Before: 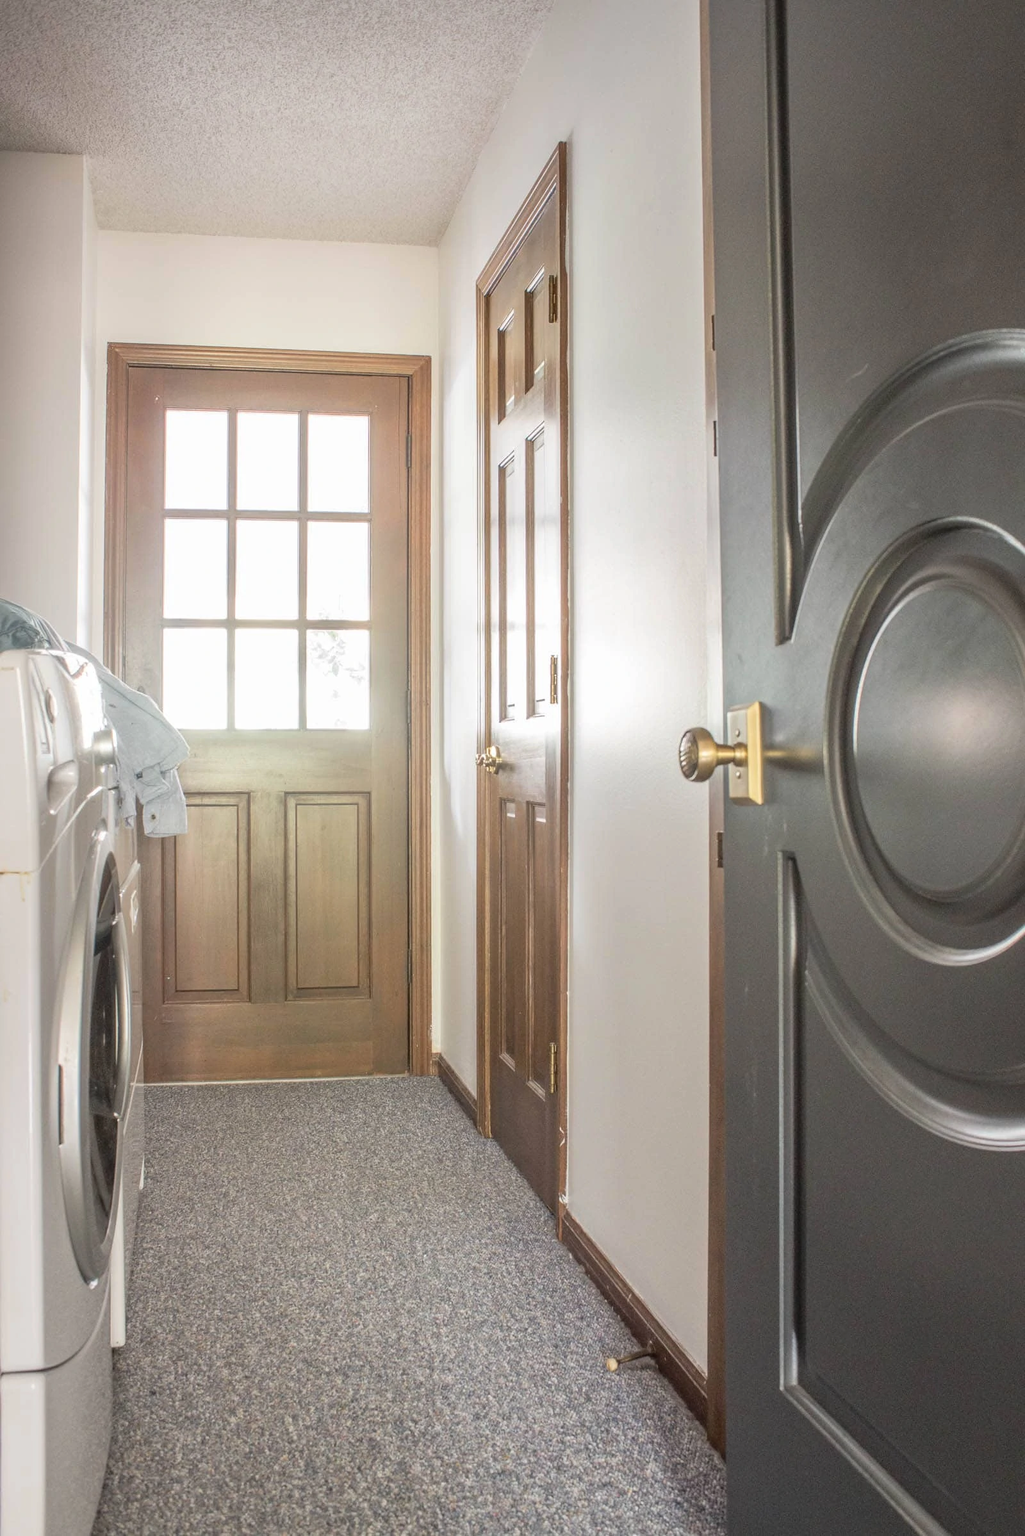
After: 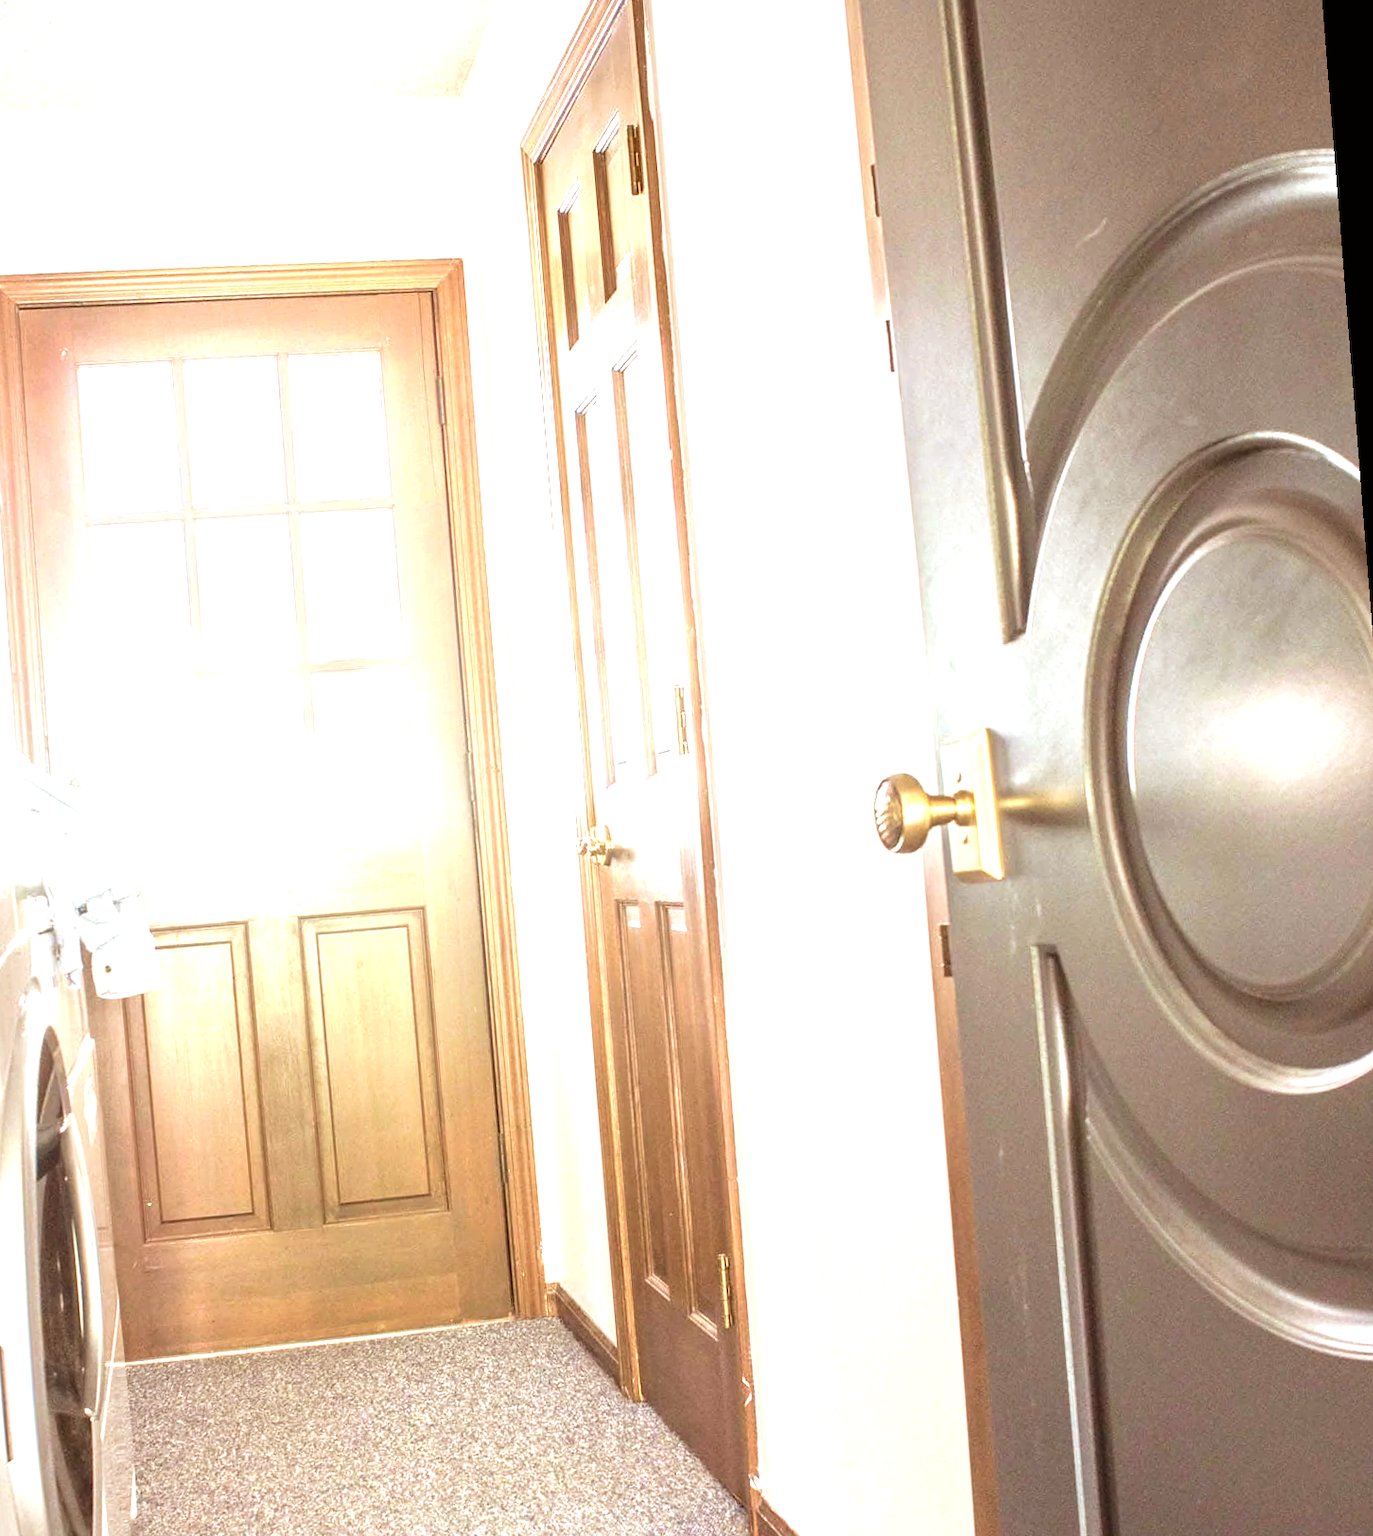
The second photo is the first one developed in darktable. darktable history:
velvia: on, module defaults
rotate and perspective: rotation -4.57°, crop left 0.054, crop right 0.944, crop top 0.087, crop bottom 0.914
exposure: black level correction 0, exposure 1.379 EV, compensate exposure bias true, compensate highlight preservation false
crop: left 8.155%, top 6.611%, bottom 15.385%
rgb levels: mode RGB, independent channels, levels [[0, 0.5, 1], [0, 0.521, 1], [0, 0.536, 1]]
